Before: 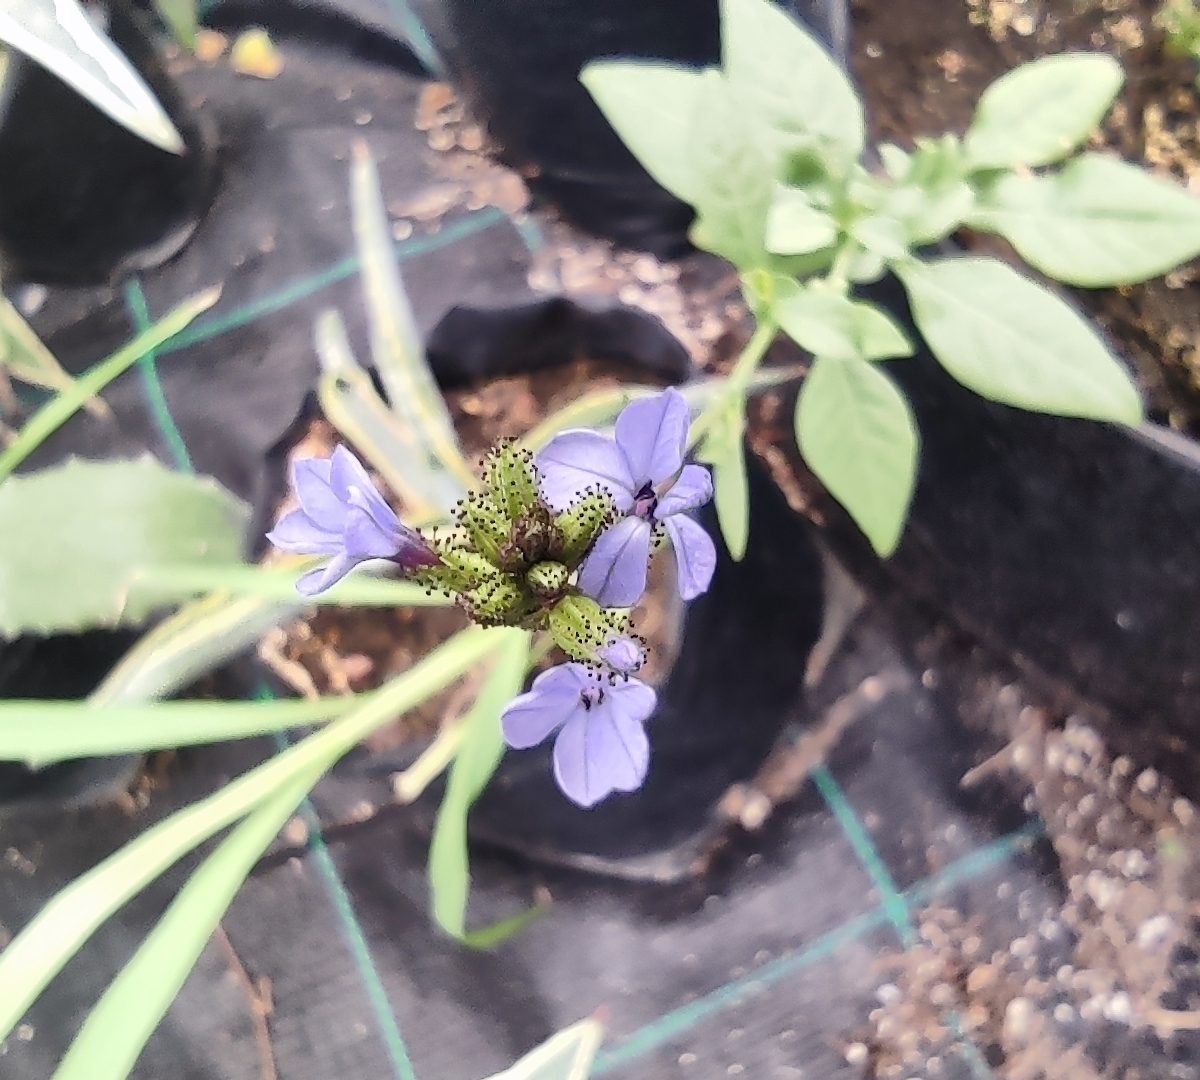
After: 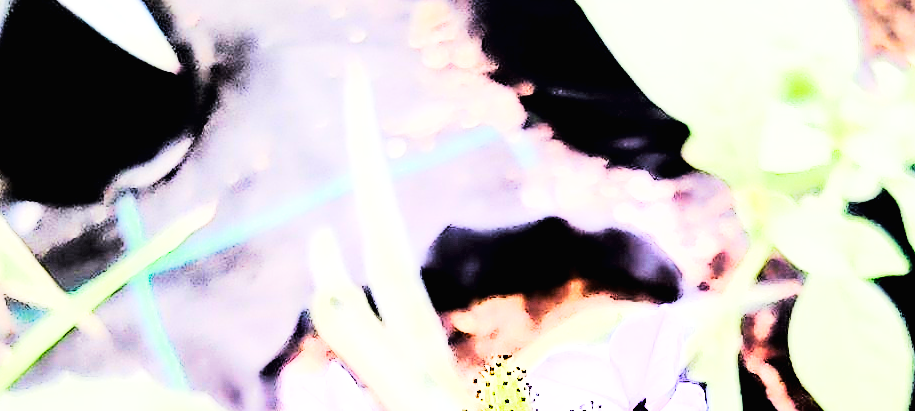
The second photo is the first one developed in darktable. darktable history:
tone curve: curves: ch0 [(0, 0) (0.16, 0.055) (0.506, 0.762) (1, 1.024)], color space Lab, linked channels, preserve colors none
crop: left 0.579%, top 7.627%, right 23.167%, bottom 54.275%
exposure: black level correction 0.031, exposure 0.304 EV, compensate highlight preservation false
base curve: curves: ch0 [(0, 0.007) (0.028, 0.063) (0.121, 0.311) (0.46, 0.743) (0.859, 0.957) (1, 1)], preserve colors none
